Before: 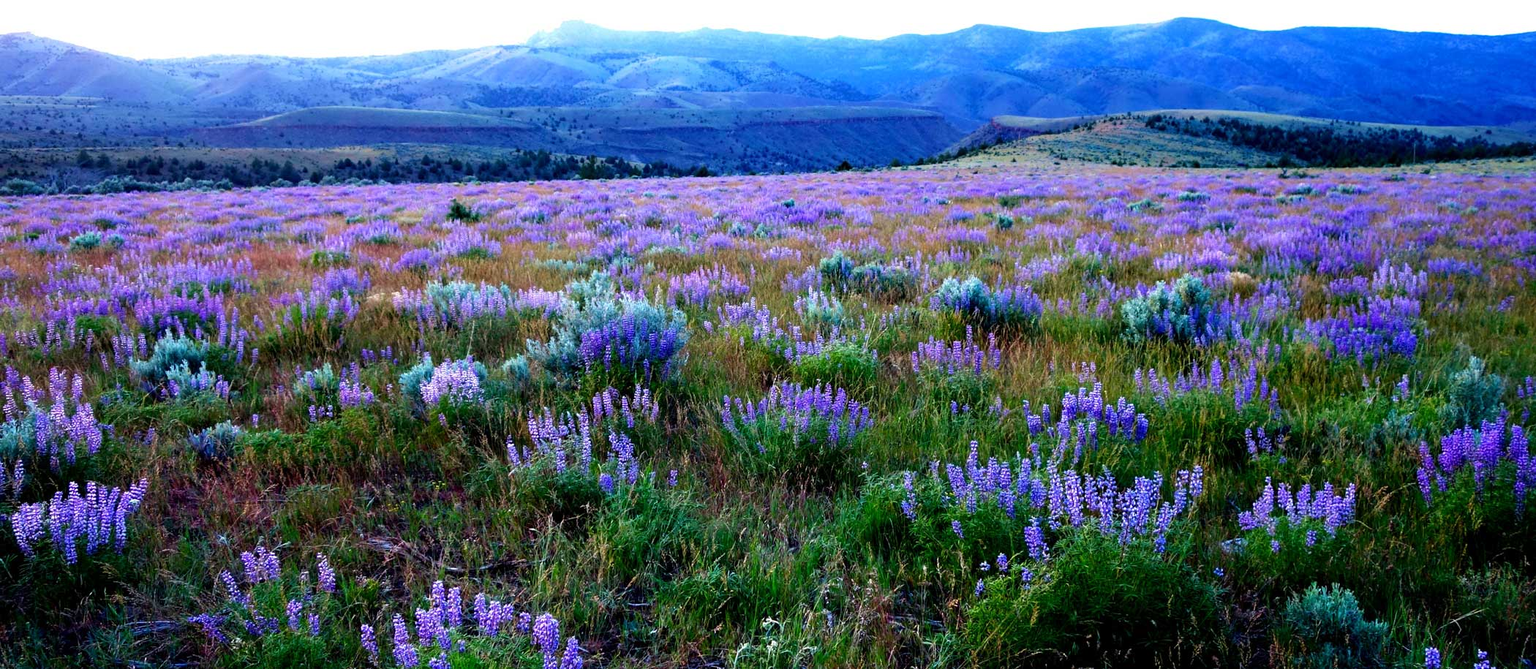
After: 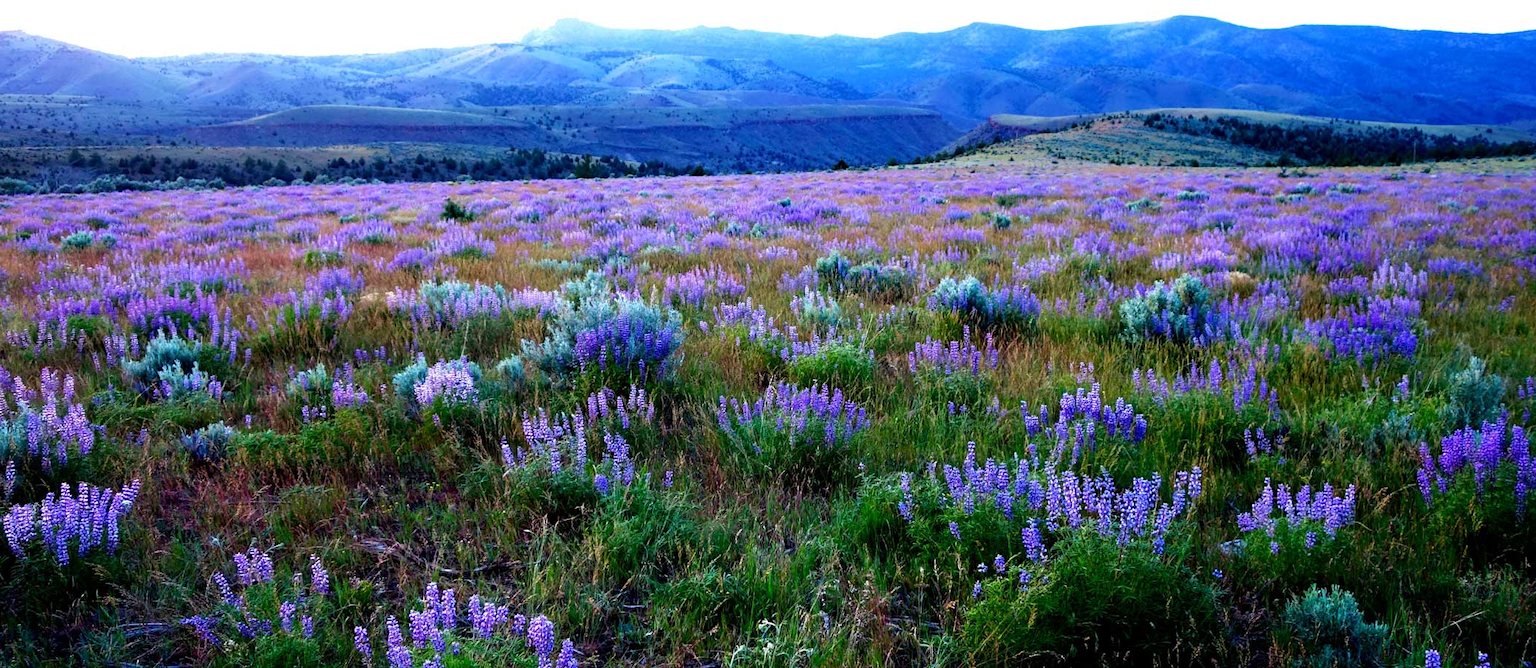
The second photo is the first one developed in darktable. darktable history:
crop and rotate: left 0.611%, top 0.385%, bottom 0.359%
